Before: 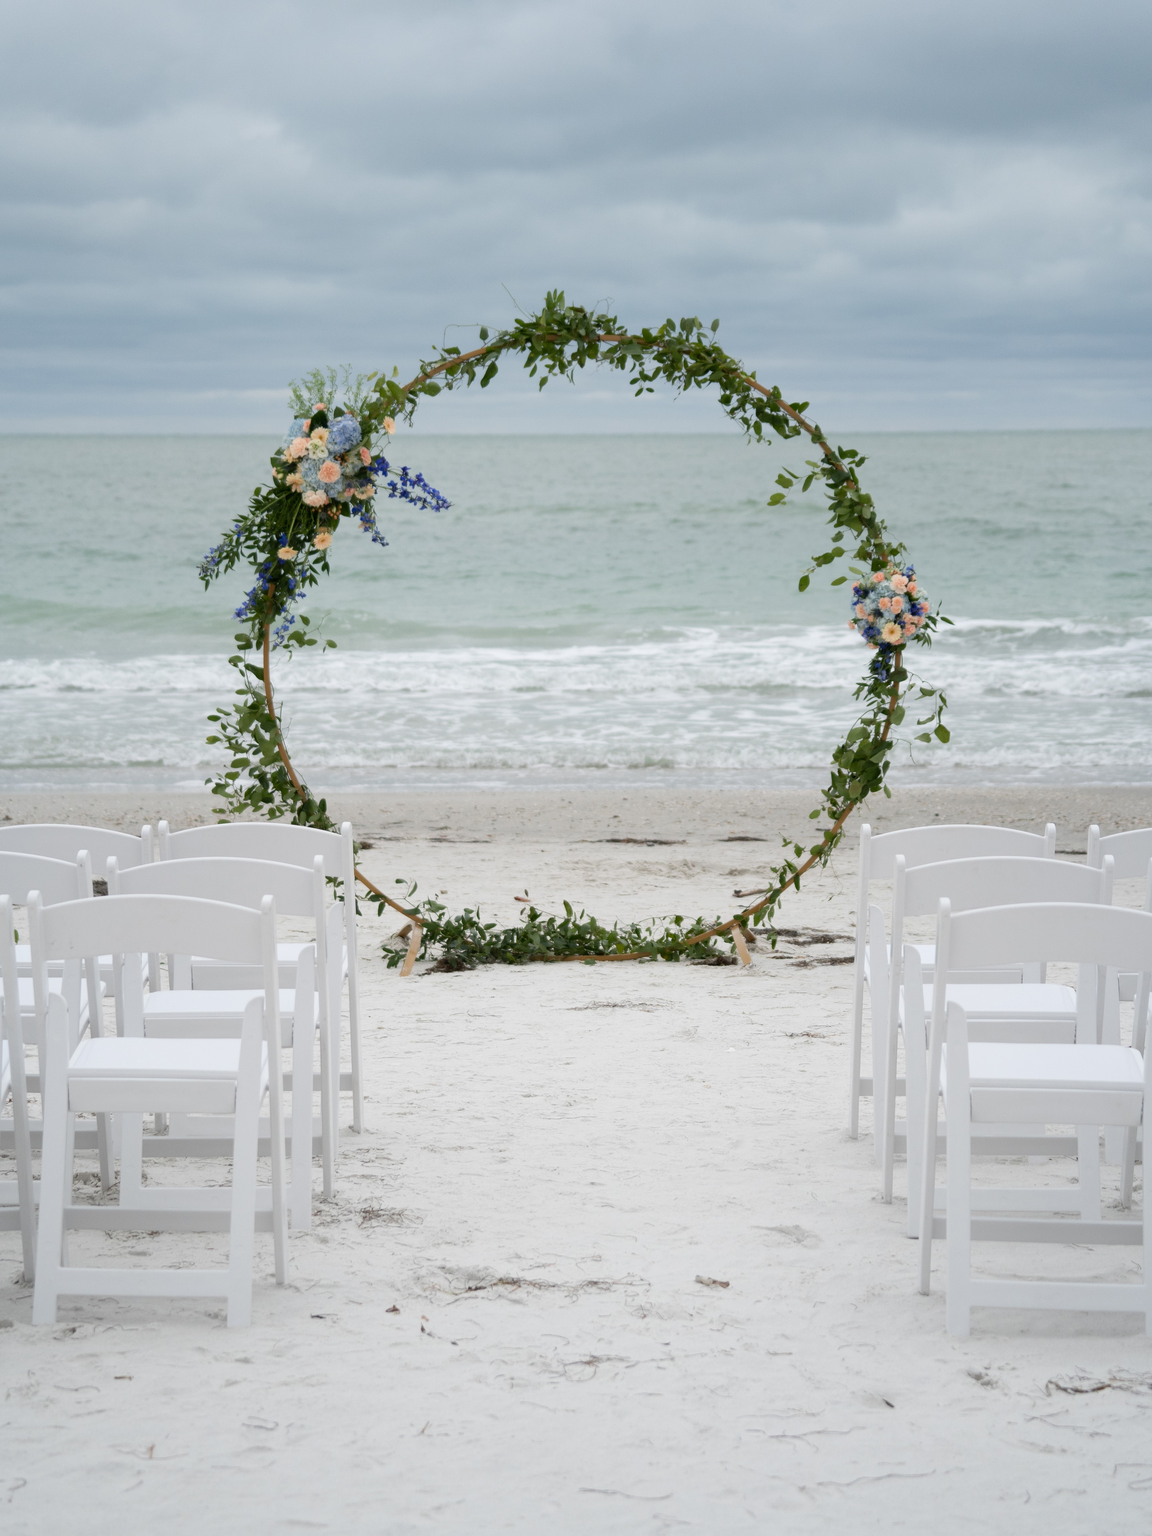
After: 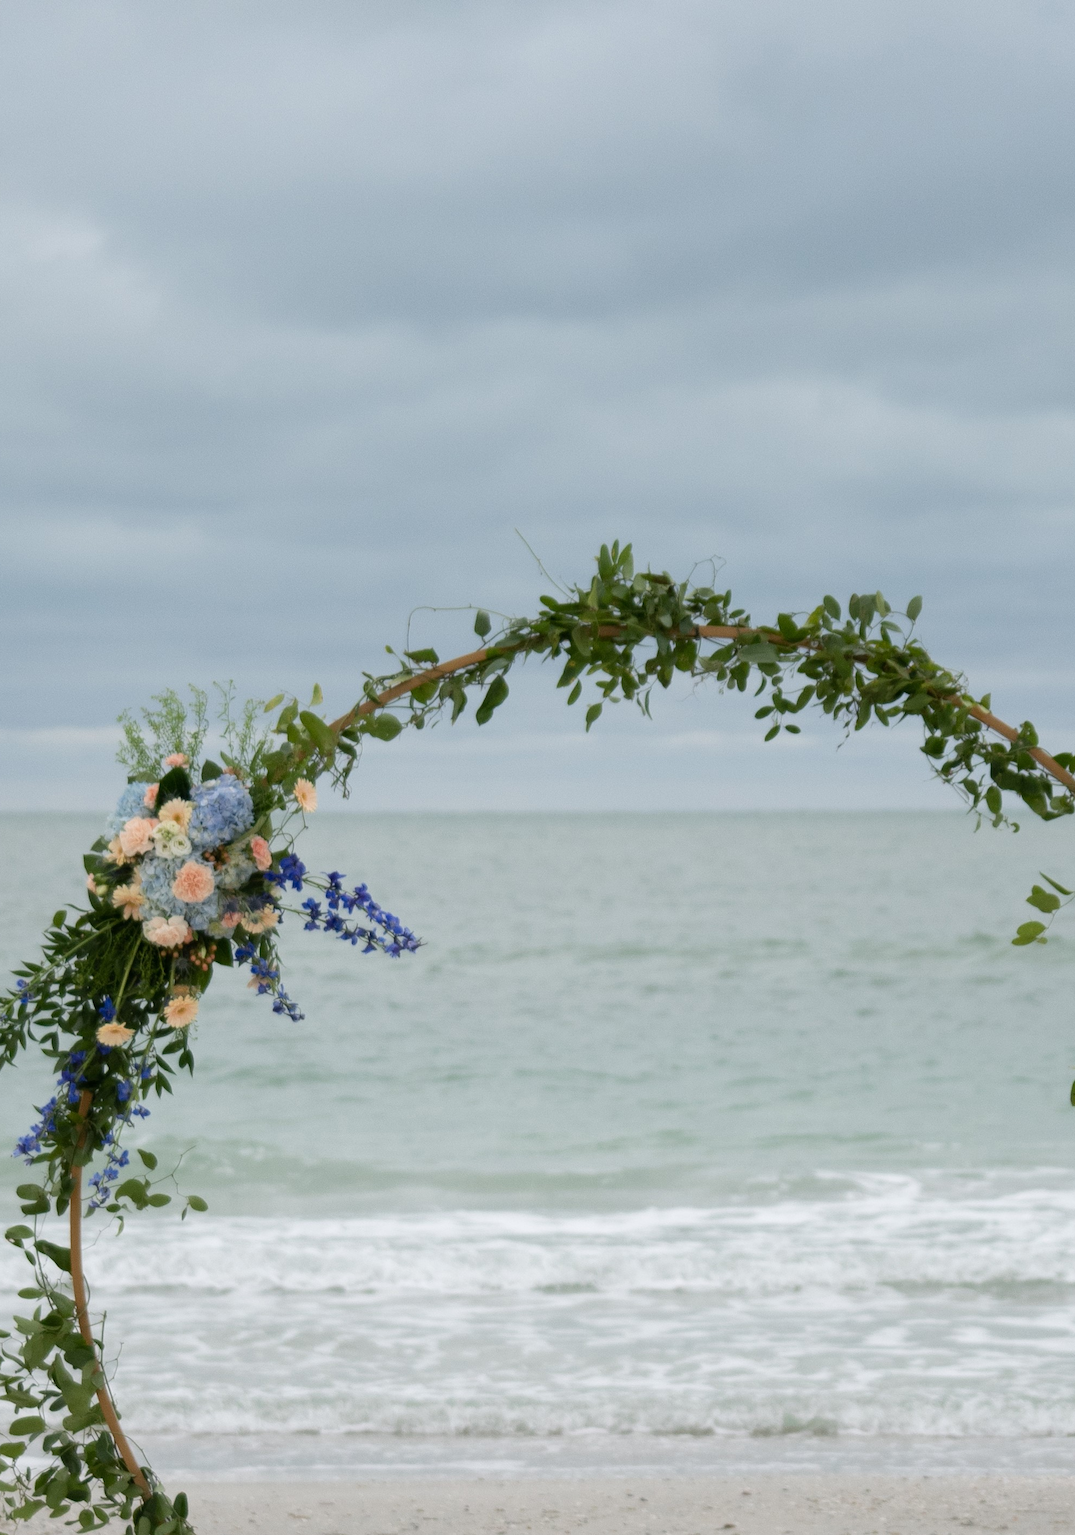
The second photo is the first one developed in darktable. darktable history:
crop: left 19.629%, right 30.374%, bottom 46.481%
